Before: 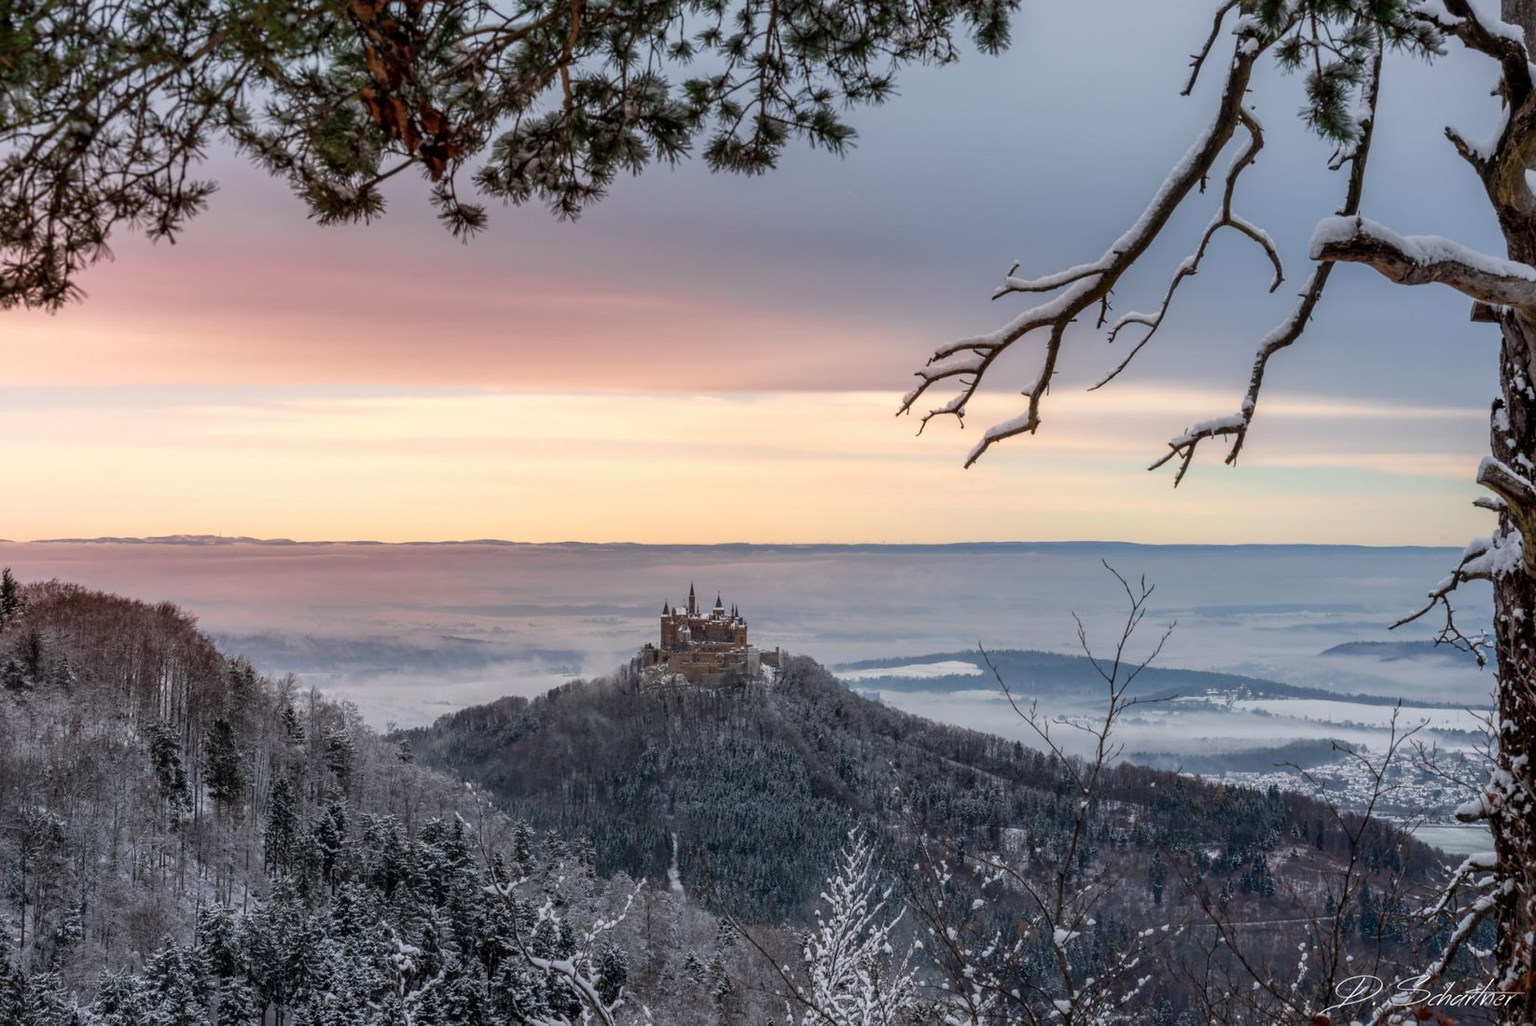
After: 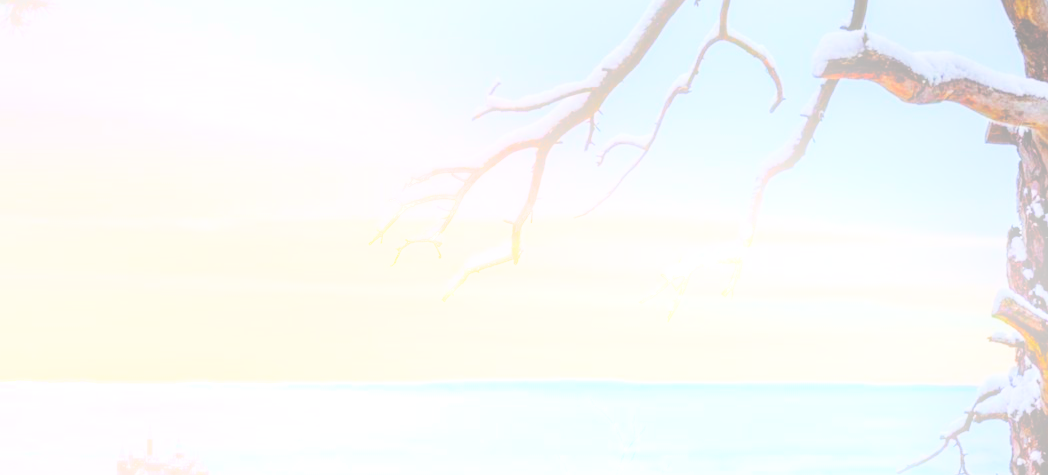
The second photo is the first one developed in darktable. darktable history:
white balance: red 0.988, blue 1.017
crop: left 36.005%, top 18.293%, right 0.31%, bottom 38.444%
base curve: curves: ch0 [(0, 0) (0.036, 0.025) (0.121, 0.166) (0.206, 0.329) (0.605, 0.79) (1, 1)], preserve colors none
exposure: exposure 0.64 EV, compensate highlight preservation false
bloom: on, module defaults
